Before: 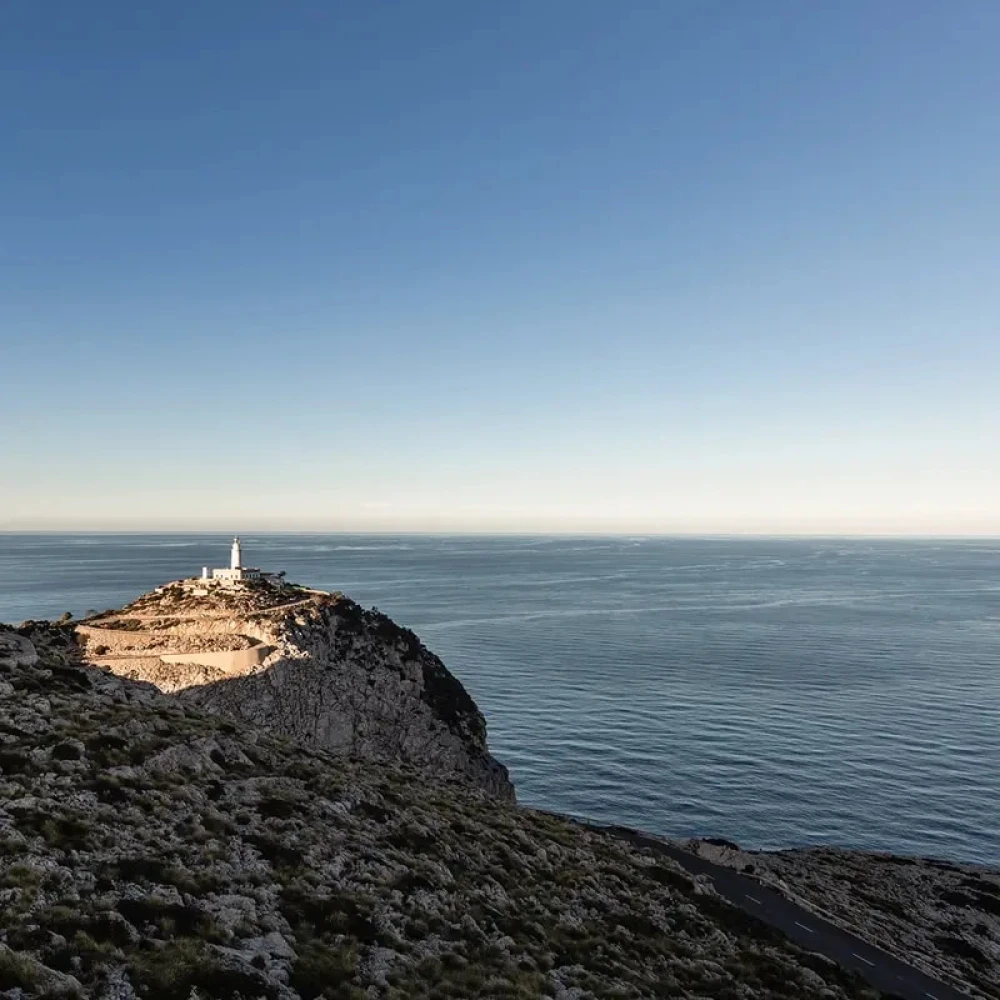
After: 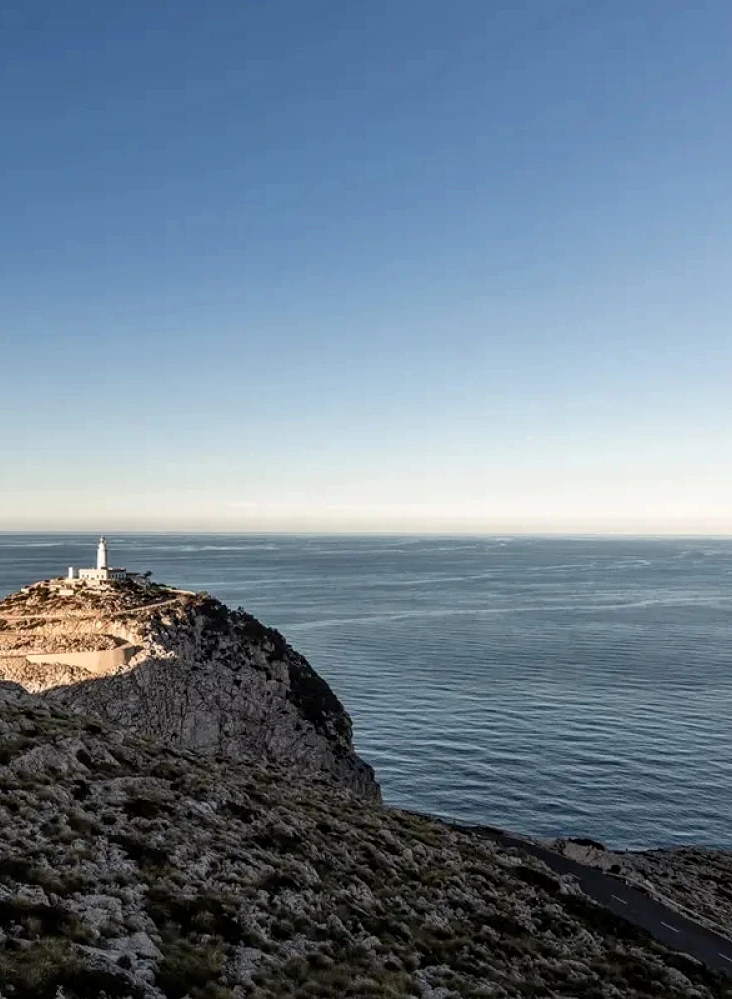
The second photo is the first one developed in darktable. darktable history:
base curve: exposure shift 0, preserve colors none
local contrast: on, module defaults
crop: left 13.443%, right 13.31%
